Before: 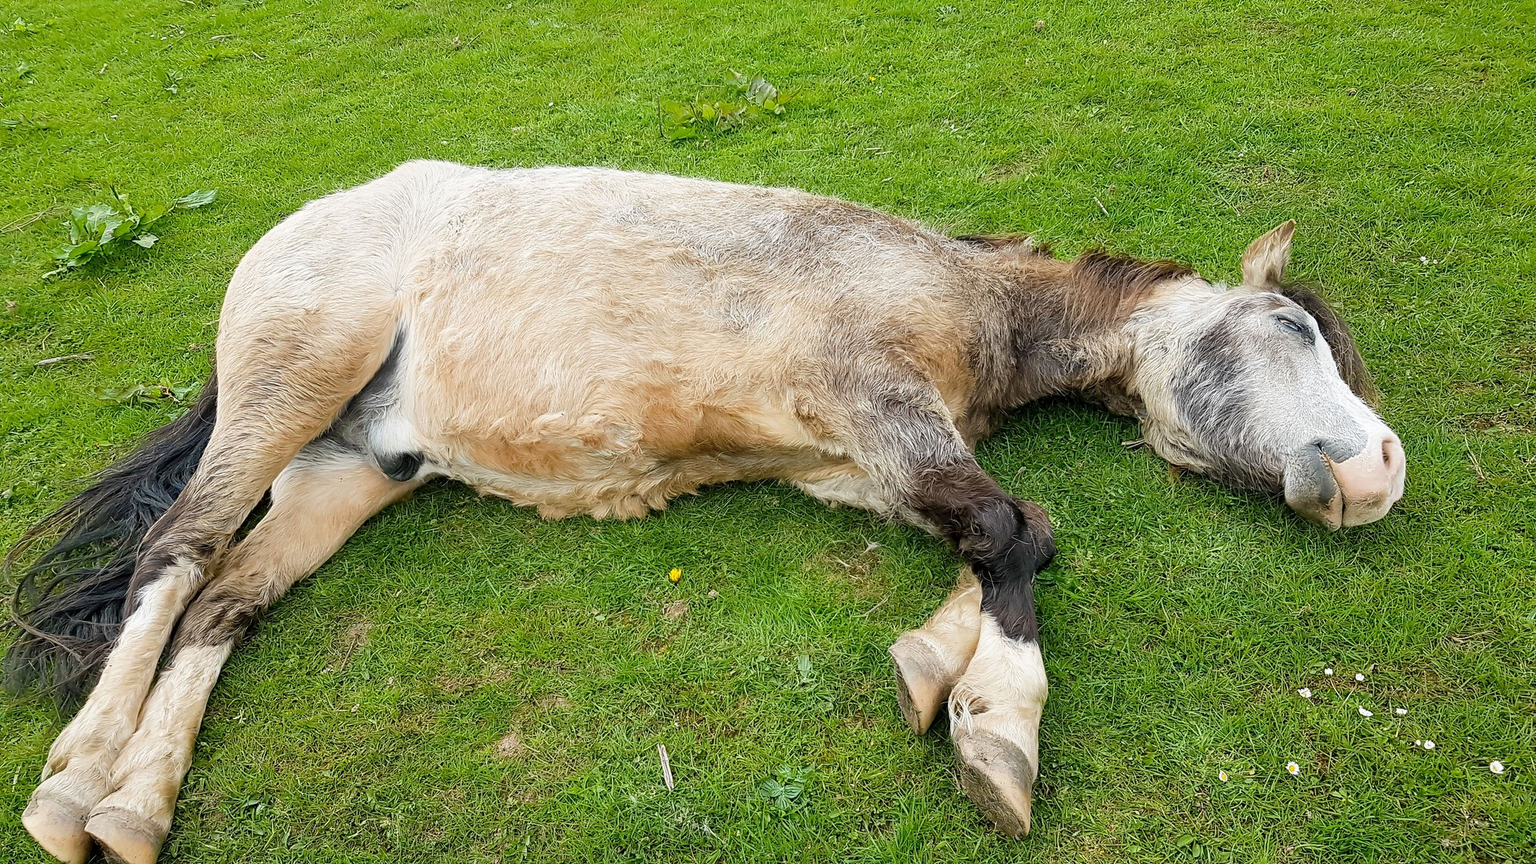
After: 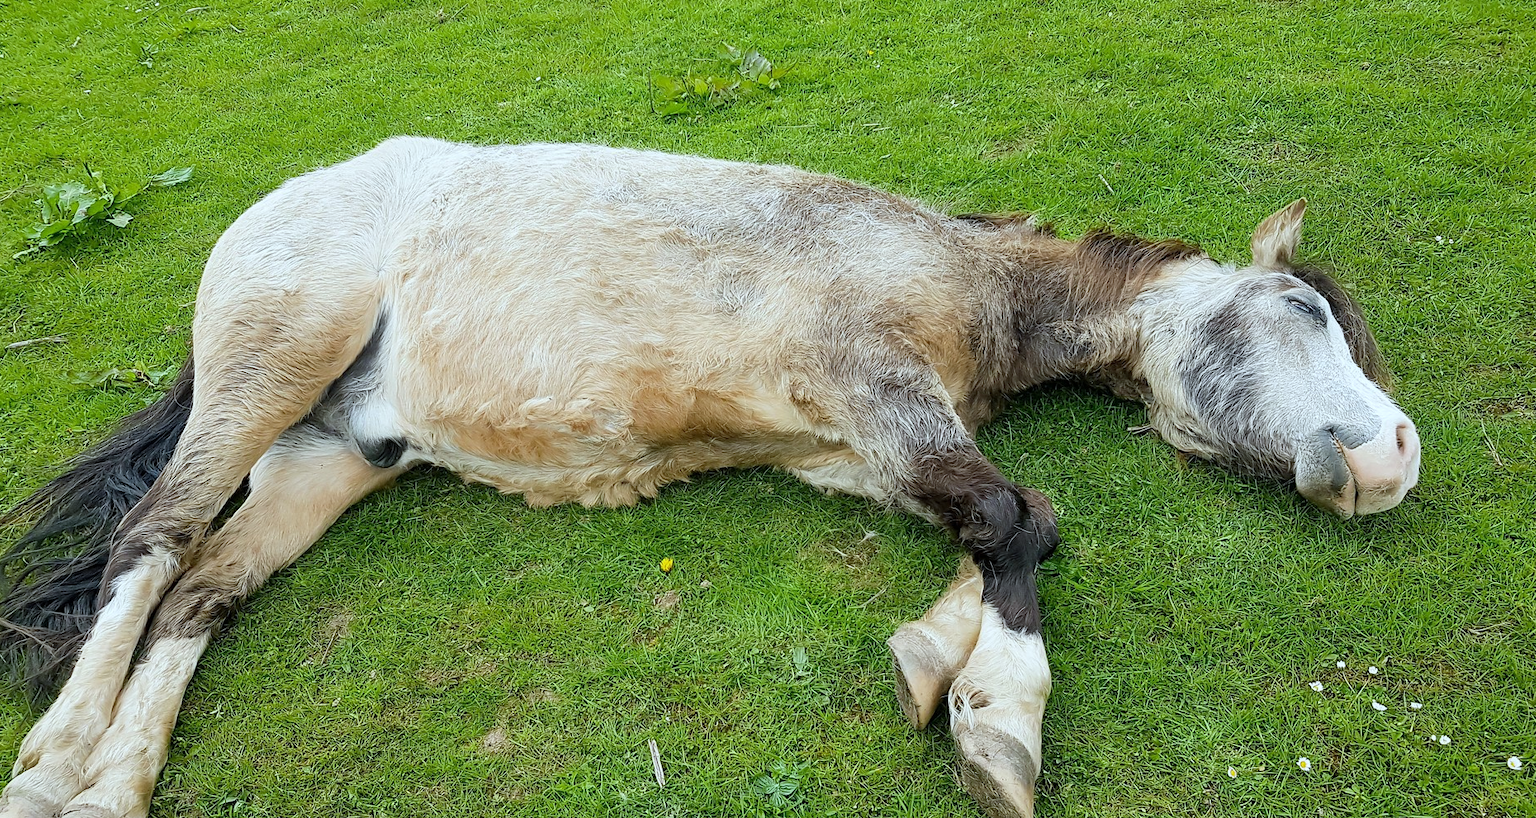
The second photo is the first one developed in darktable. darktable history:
white balance: red 0.925, blue 1.046
crop: left 1.964%, top 3.251%, right 1.122%, bottom 4.933%
